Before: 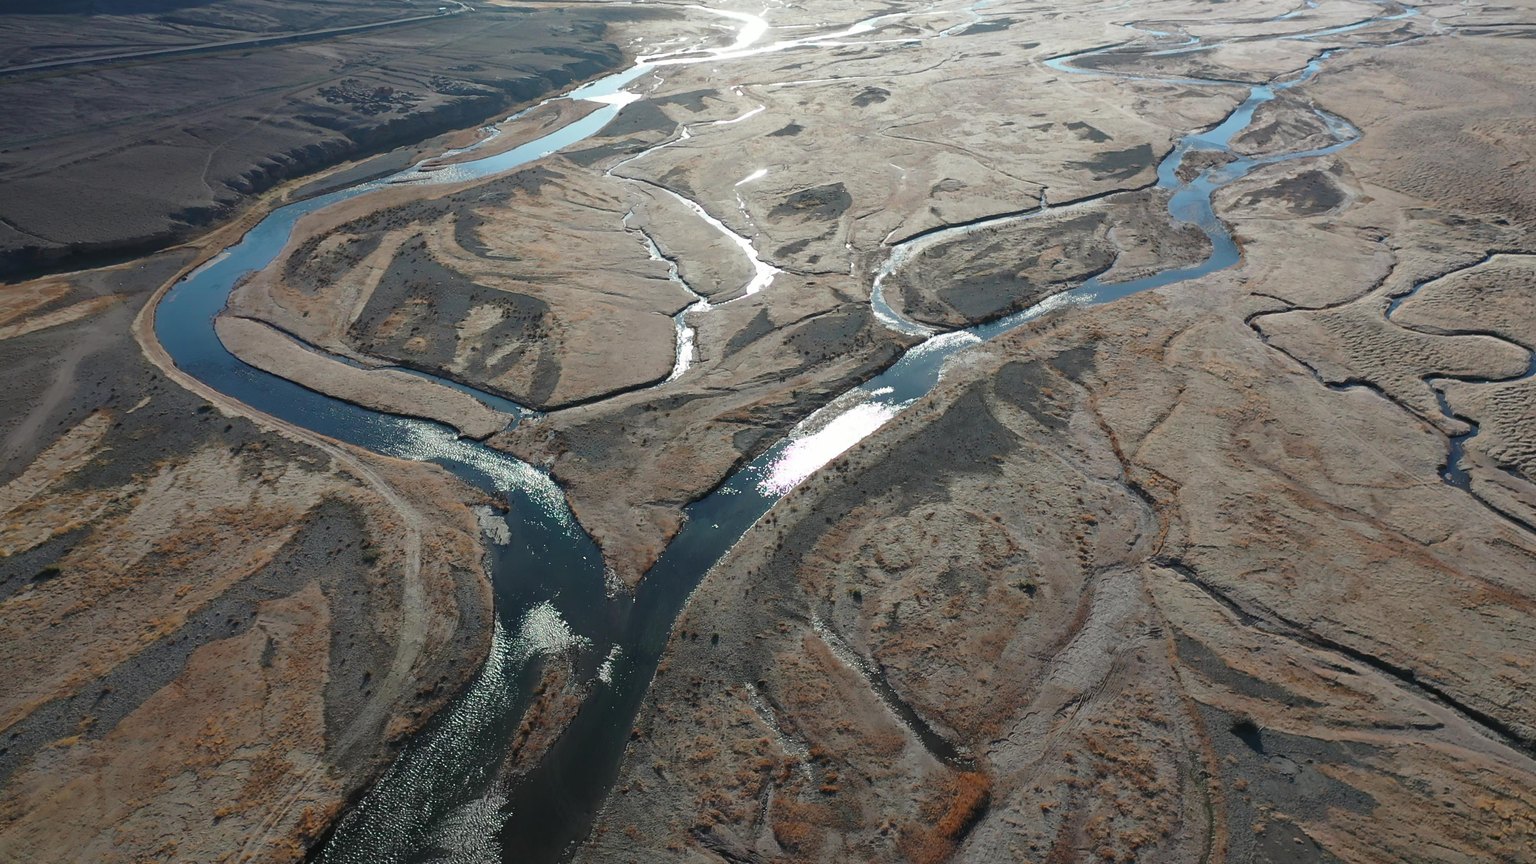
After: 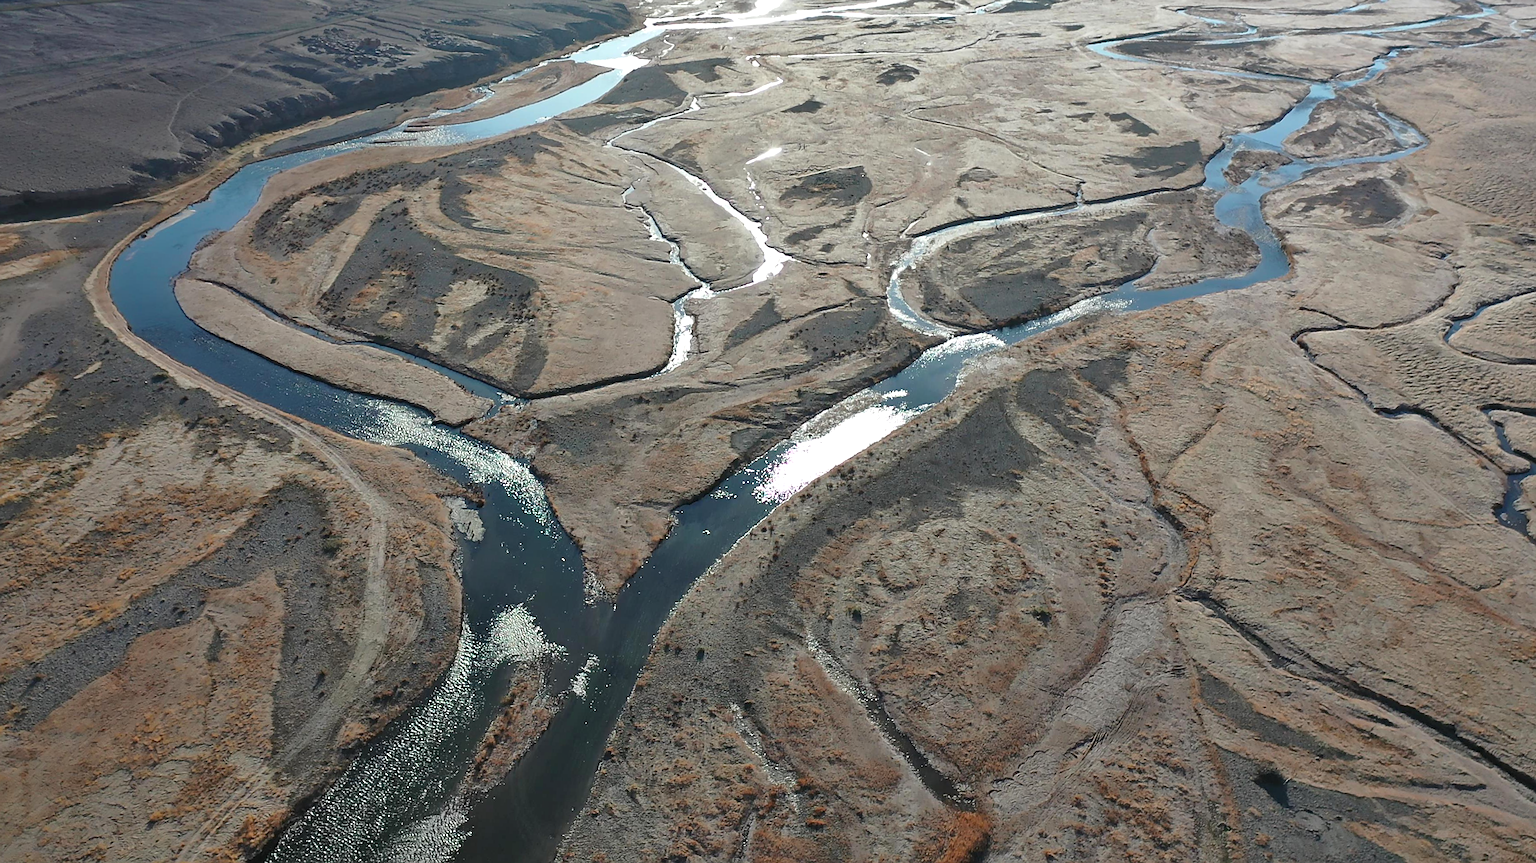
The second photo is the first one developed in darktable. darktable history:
shadows and highlights: white point adjustment 0.025, soften with gaussian
sharpen: on, module defaults
exposure: exposure 0.201 EV, compensate exposure bias true, compensate highlight preservation false
crop and rotate: angle -2.78°
